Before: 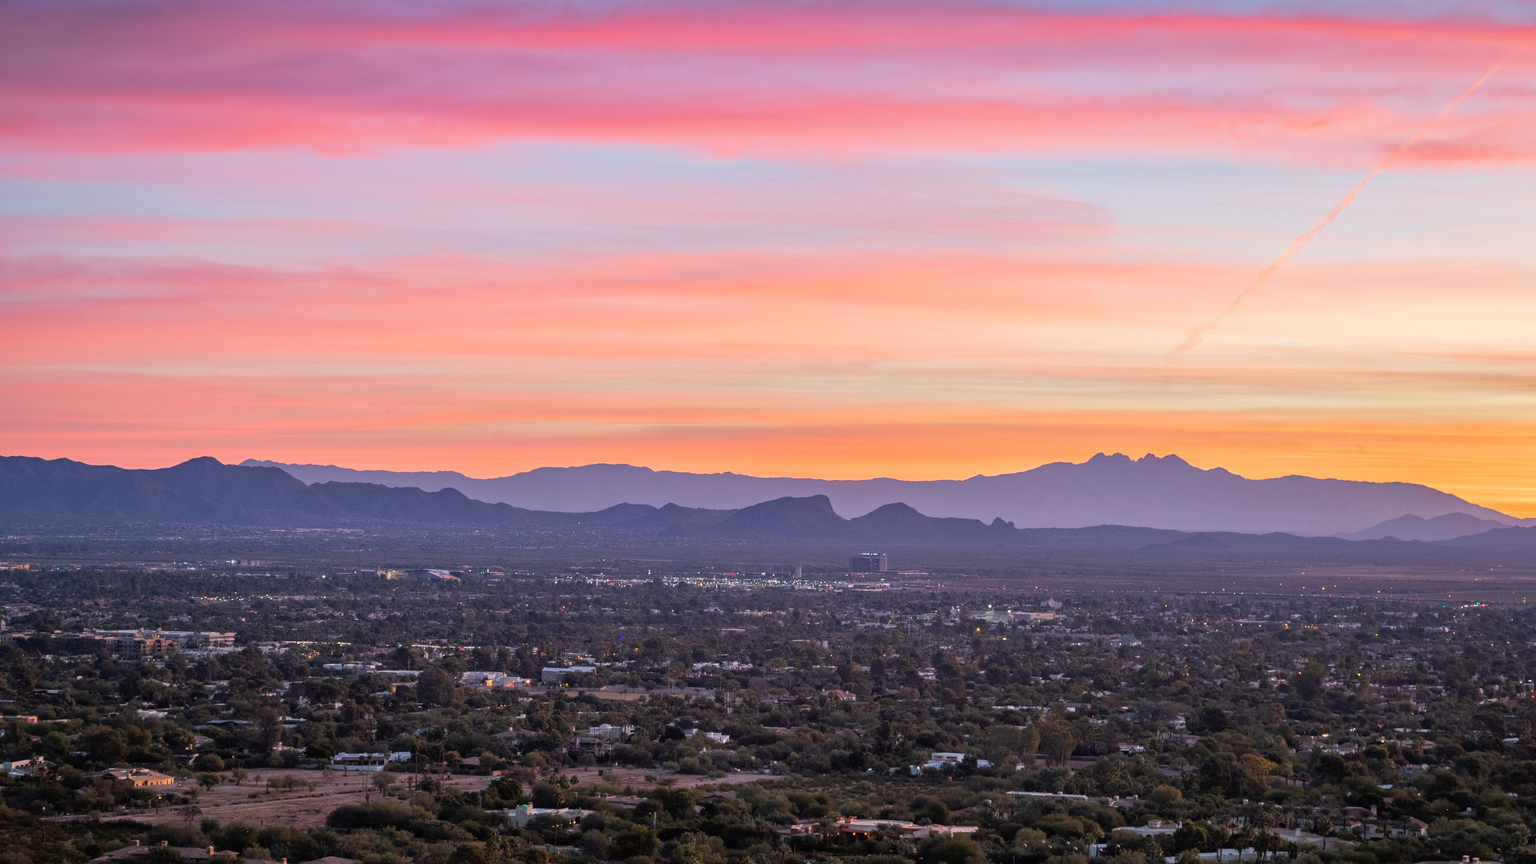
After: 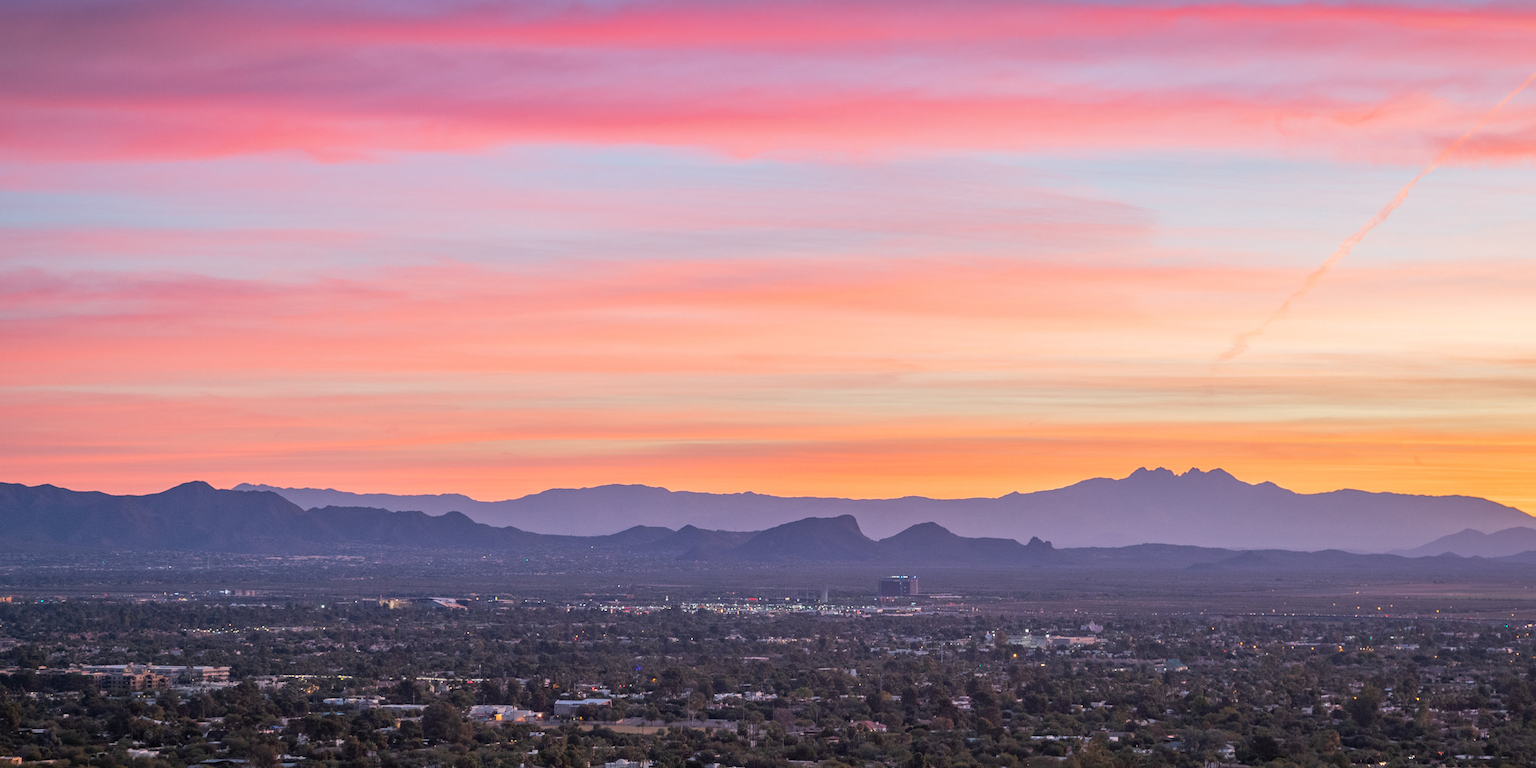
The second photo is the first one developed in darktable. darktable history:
crop and rotate: angle 0.581°, left 0.422%, right 3.215%, bottom 14.205%
